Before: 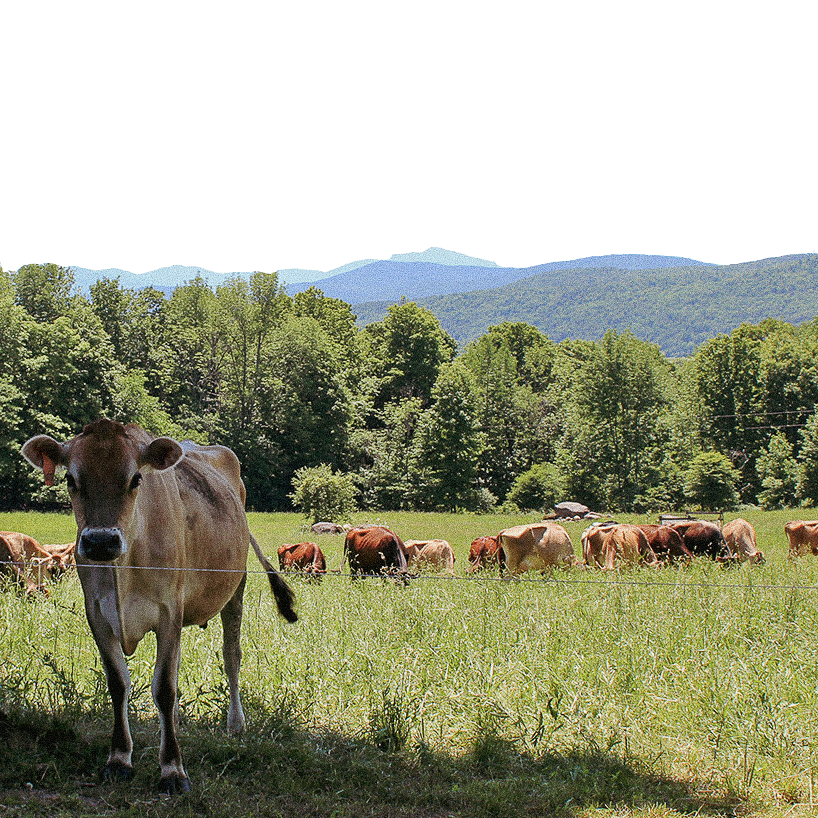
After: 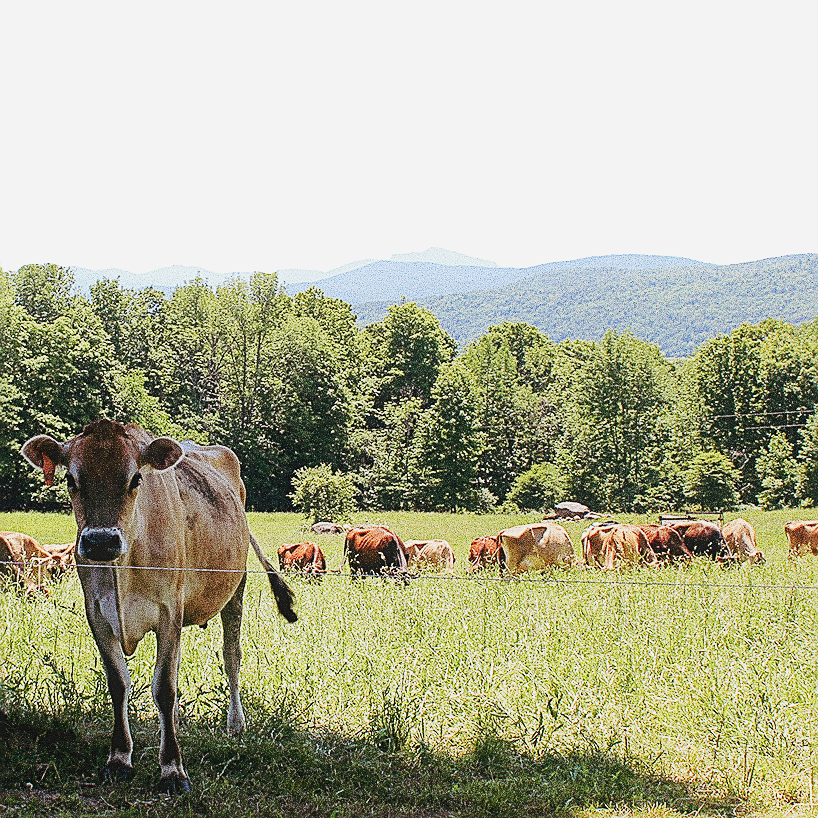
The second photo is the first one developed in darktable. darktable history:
contrast equalizer: octaves 7, y [[0.439, 0.44, 0.442, 0.457, 0.493, 0.498], [0.5 ×6], [0.5 ×6], [0 ×6], [0 ×6]]
base curve: curves: ch0 [(0, 0) (0.032, 0.037) (0.105, 0.228) (0.435, 0.76) (0.856, 0.983) (1, 1)], preserve colors none
contrast brightness saturation: contrast -0.077, brightness -0.043, saturation -0.112
sharpen: on, module defaults
